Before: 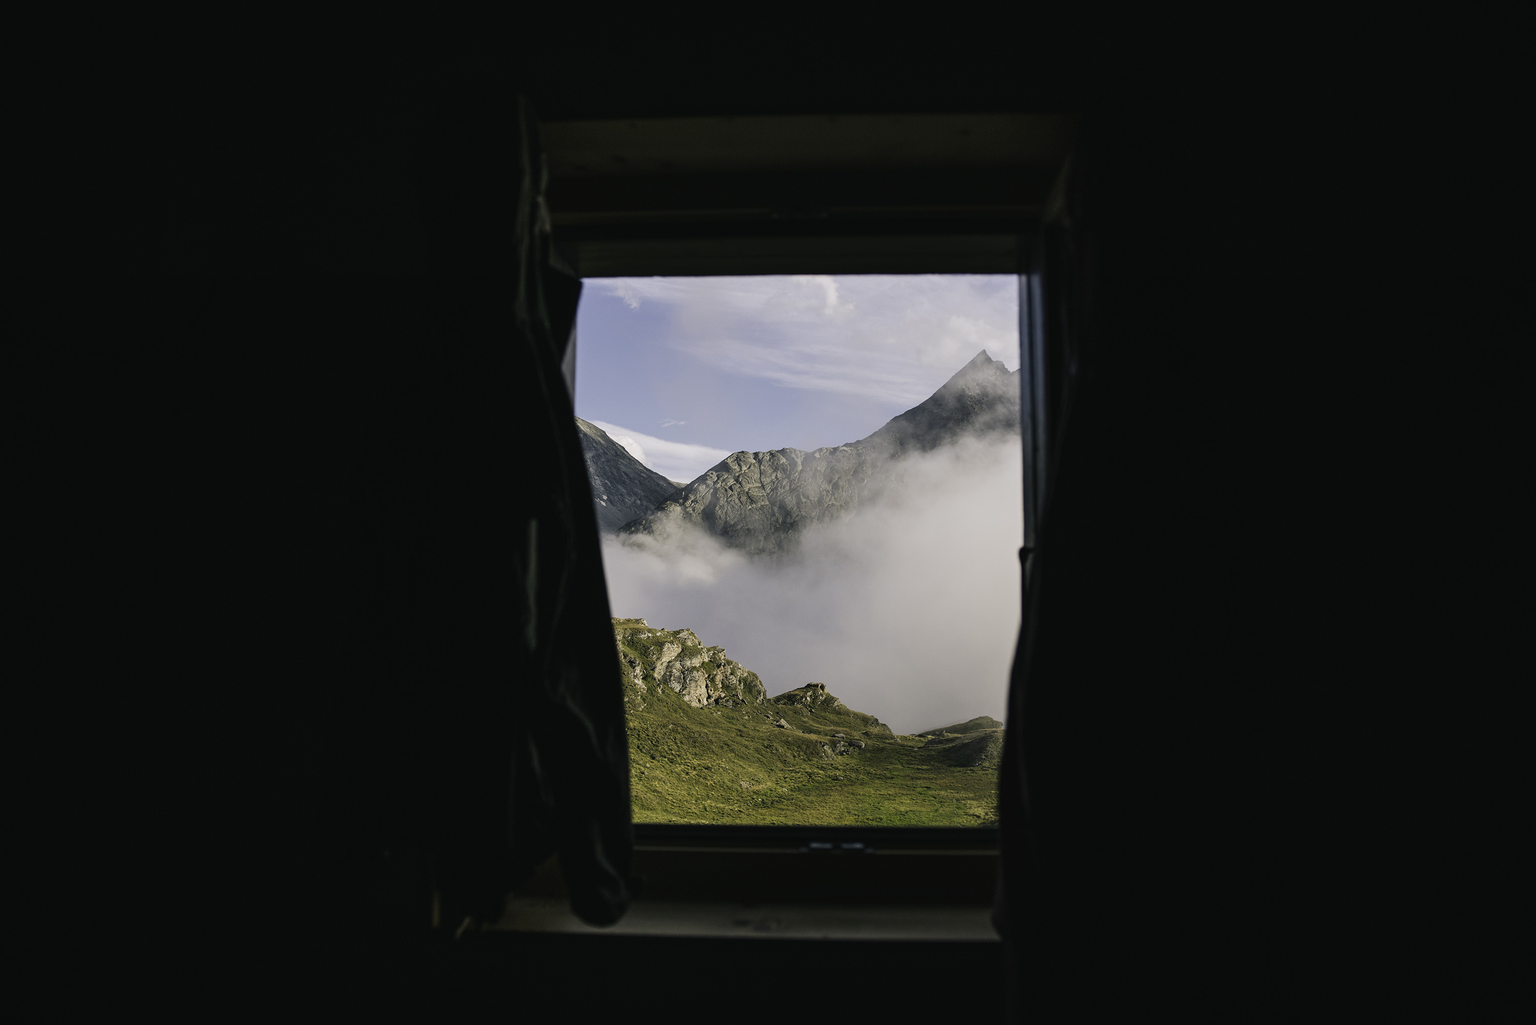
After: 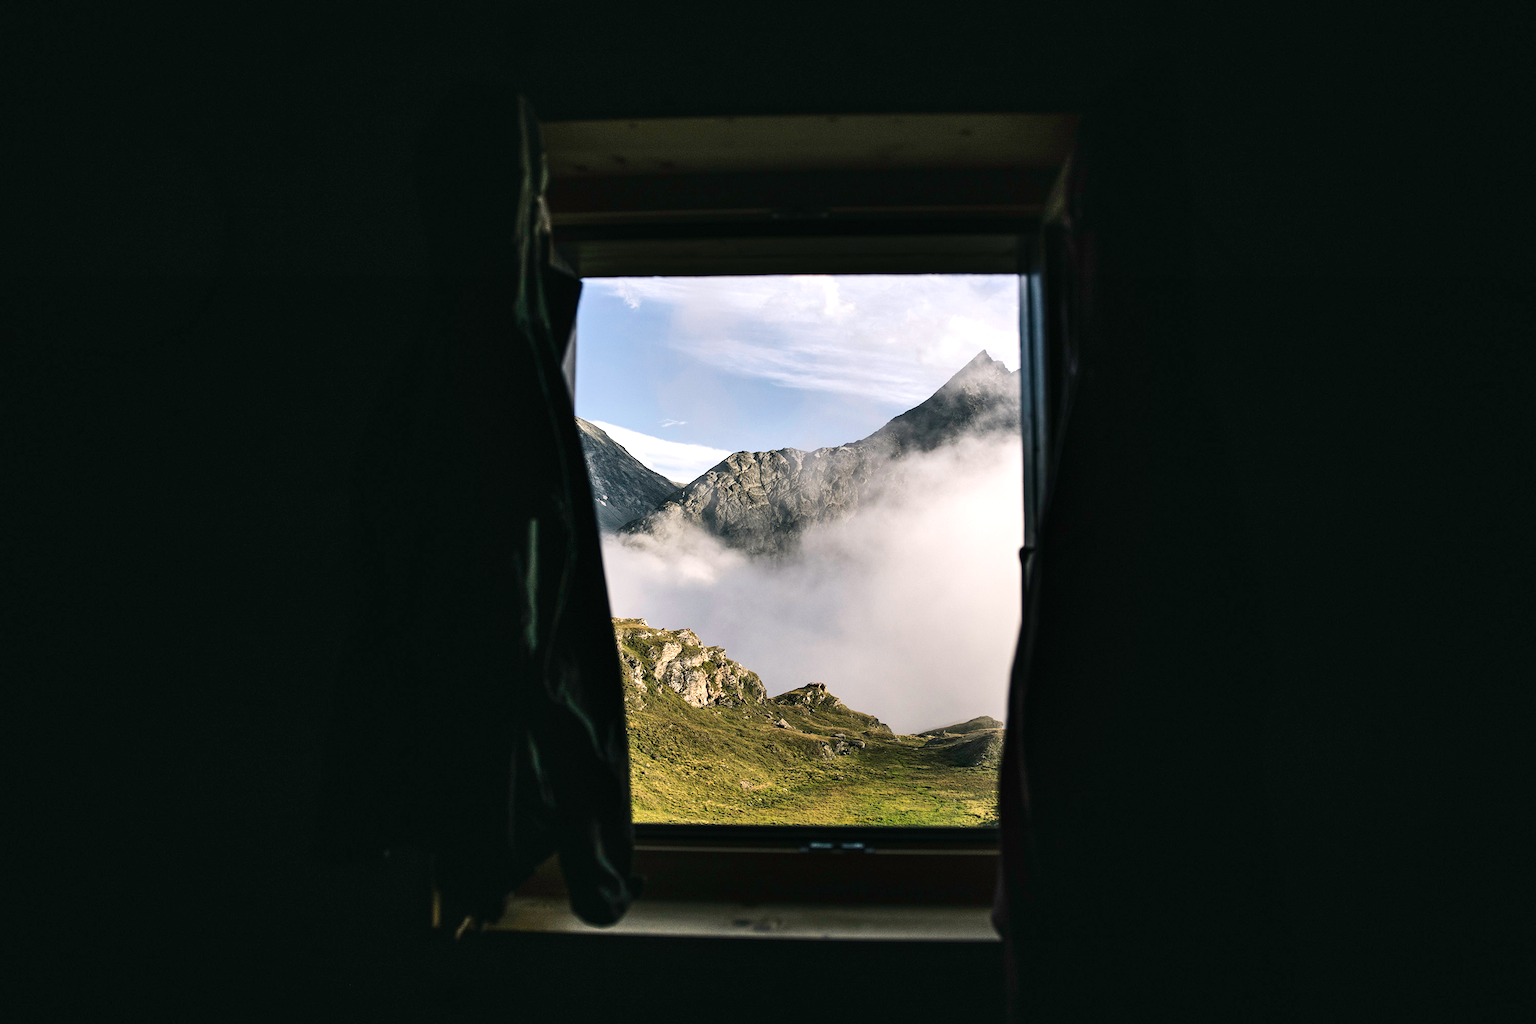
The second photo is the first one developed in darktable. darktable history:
shadows and highlights: low approximation 0.01, soften with gaussian
tone equalizer: -8 EV -0.746 EV, -7 EV -0.692 EV, -6 EV -0.632 EV, -5 EV -0.409 EV, -3 EV 0.405 EV, -2 EV 0.6 EV, -1 EV 0.679 EV, +0 EV 0.736 EV, edges refinement/feathering 500, mask exposure compensation -1.57 EV, preserve details no
local contrast: highlights 101%, shadows 99%, detail 119%, midtone range 0.2
